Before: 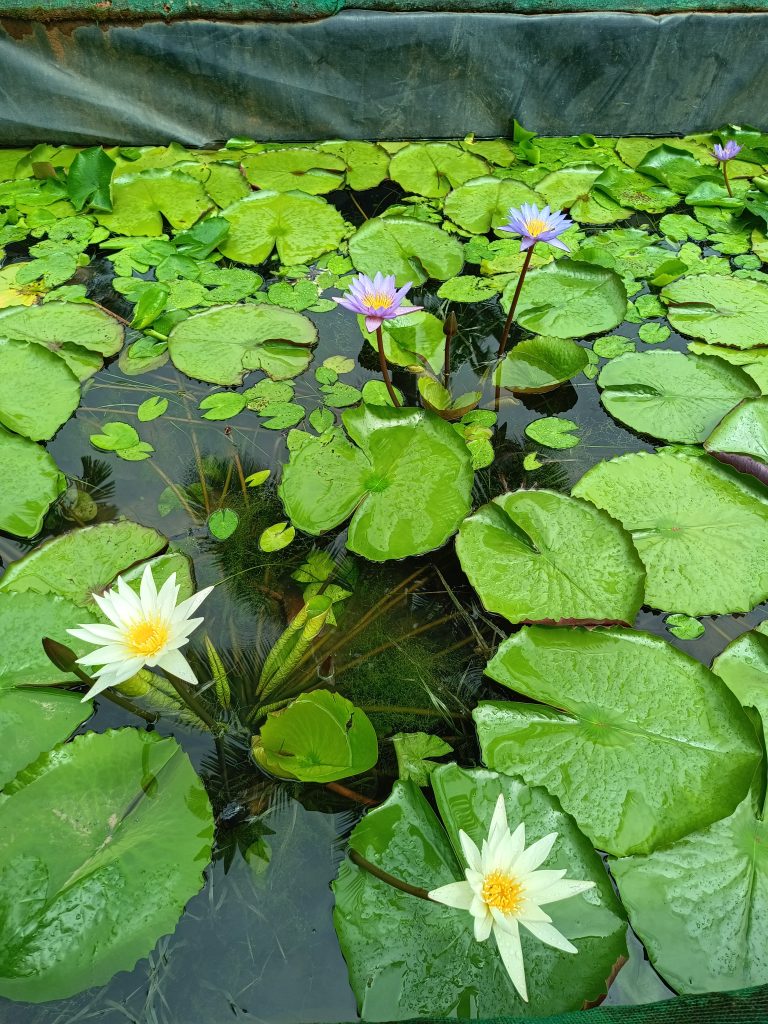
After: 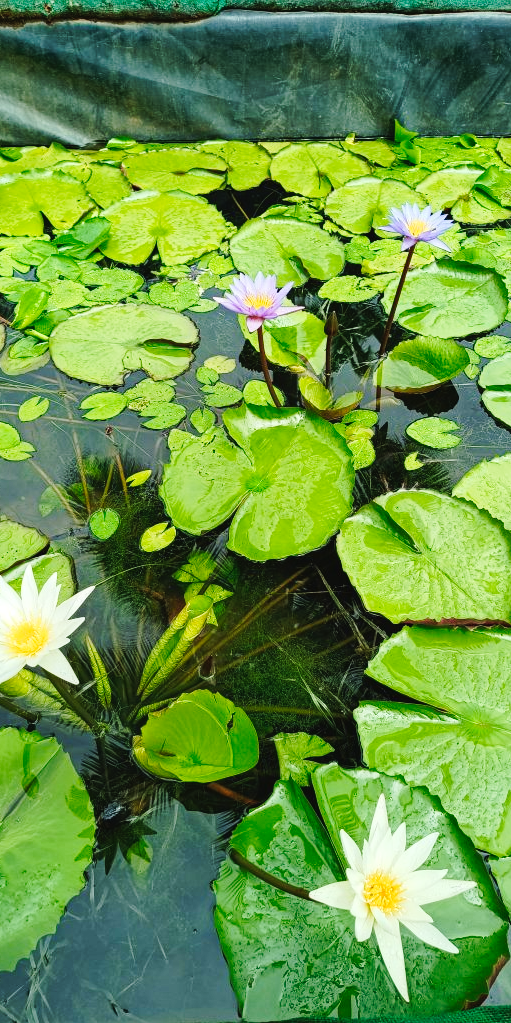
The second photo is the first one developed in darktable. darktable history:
crop and rotate: left 15.614%, right 17.781%
tone curve: curves: ch0 [(0, 0.023) (0.103, 0.087) (0.295, 0.297) (0.445, 0.531) (0.553, 0.665) (0.735, 0.843) (0.994, 1)]; ch1 [(0, 0) (0.414, 0.395) (0.447, 0.447) (0.485, 0.5) (0.512, 0.524) (0.542, 0.581) (0.581, 0.632) (0.646, 0.715) (1, 1)]; ch2 [(0, 0) (0.369, 0.388) (0.449, 0.431) (0.478, 0.471) (0.516, 0.517) (0.579, 0.624) (0.674, 0.775) (1, 1)], preserve colors none
local contrast: mode bilateral grid, contrast 15, coarseness 35, detail 105%, midtone range 0.2
